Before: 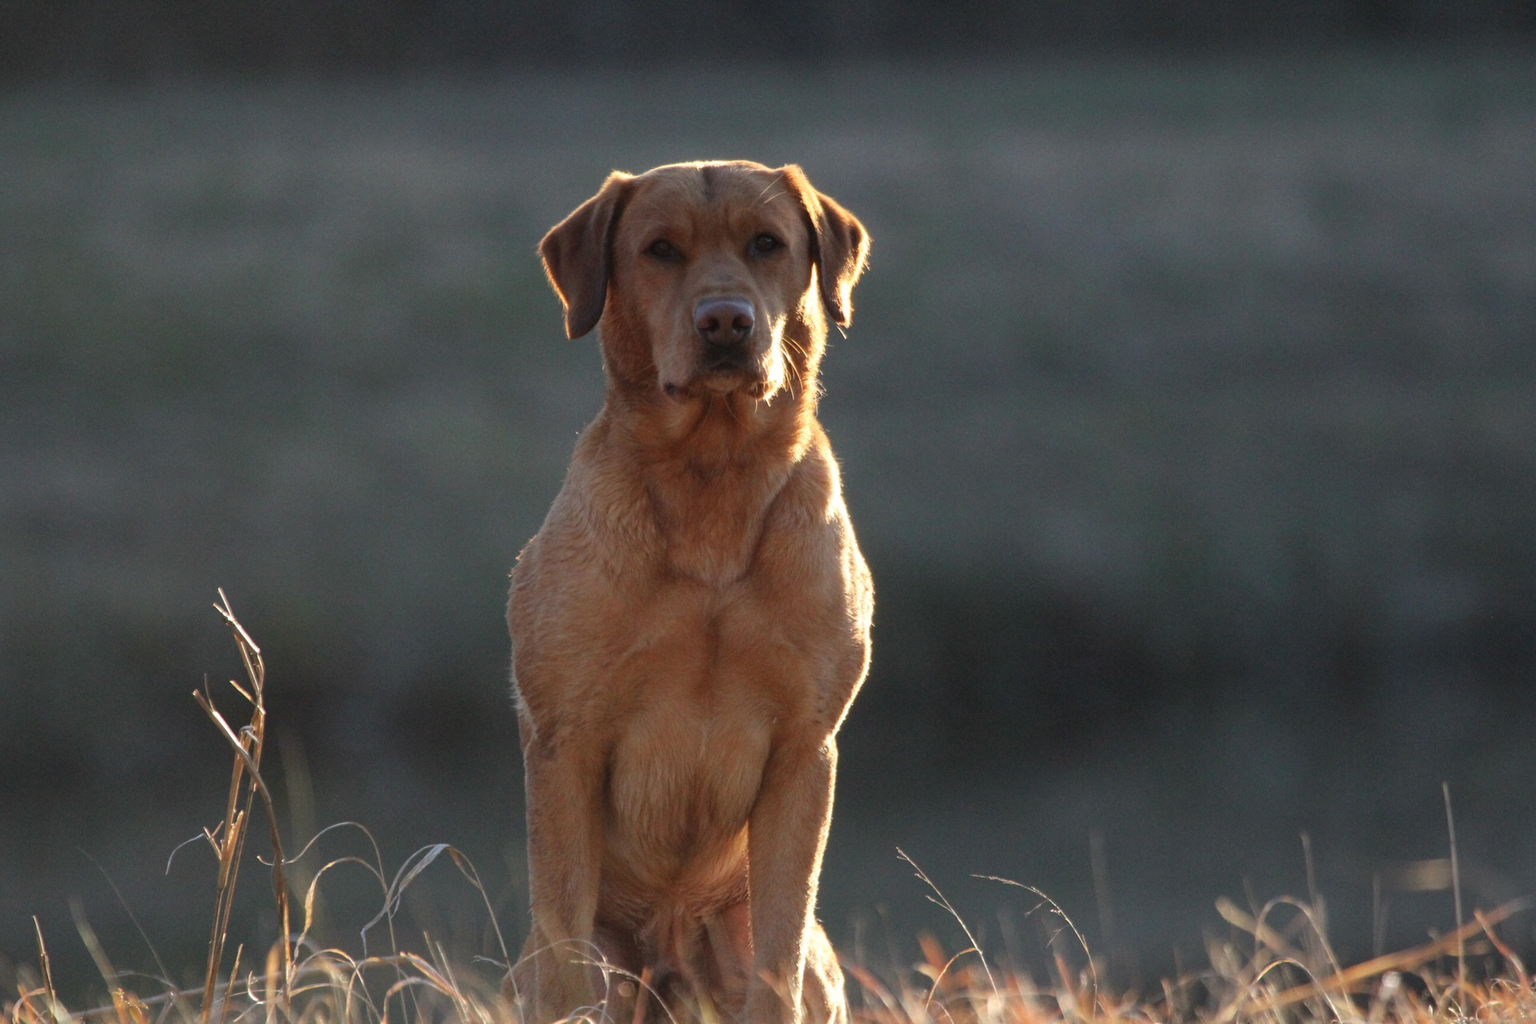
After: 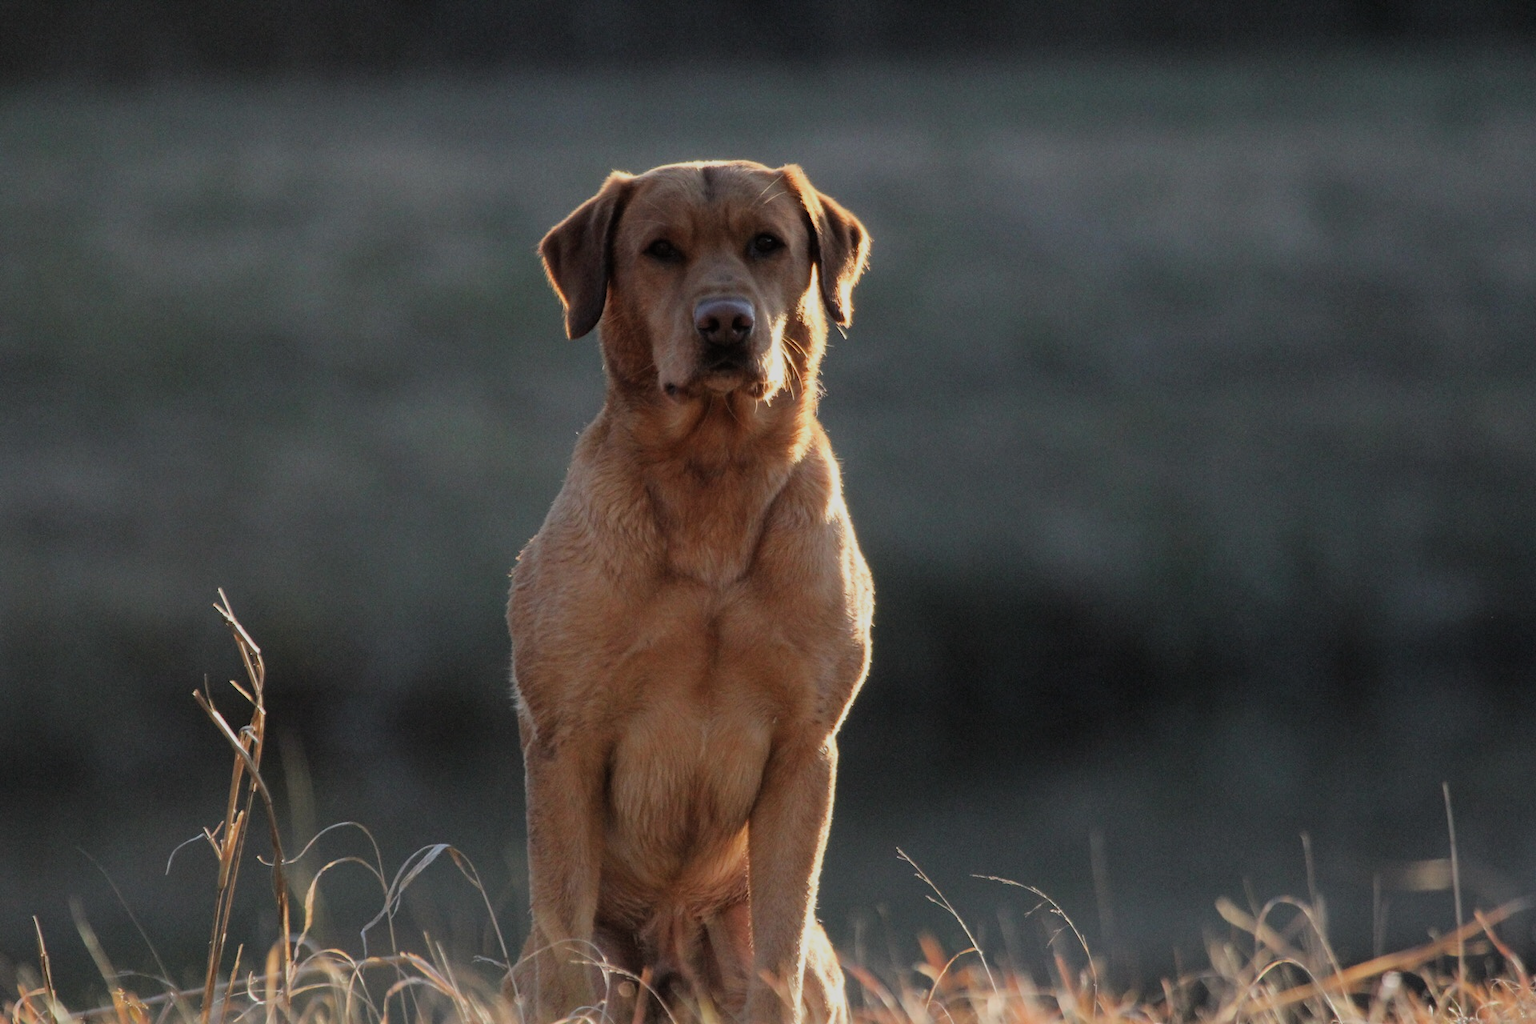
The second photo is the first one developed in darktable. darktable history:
filmic rgb: black relative exposure -7.65 EV, white relative exposure 4.56 EV, threshold 5.94 EV, hardness 3.61, contrast 1.057, enable highlight reconstruction true
